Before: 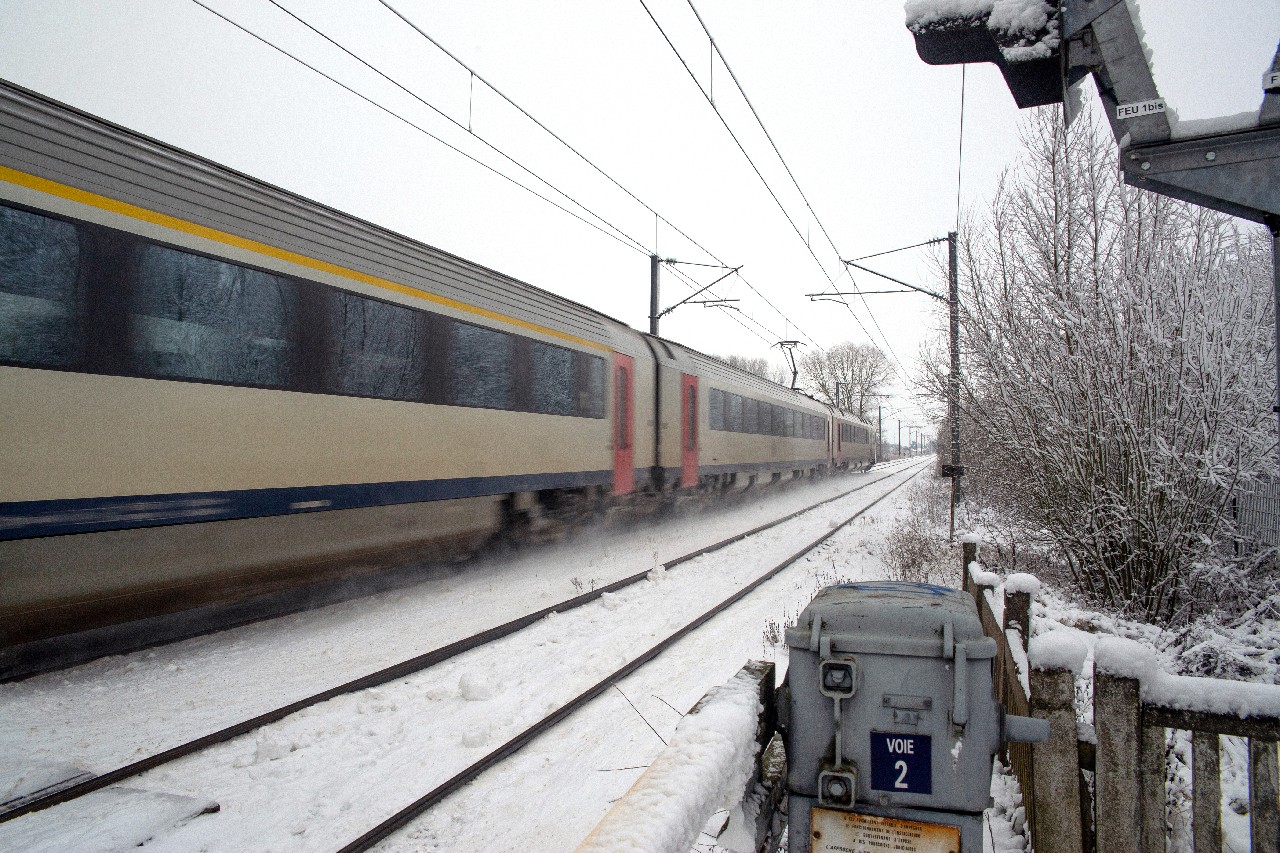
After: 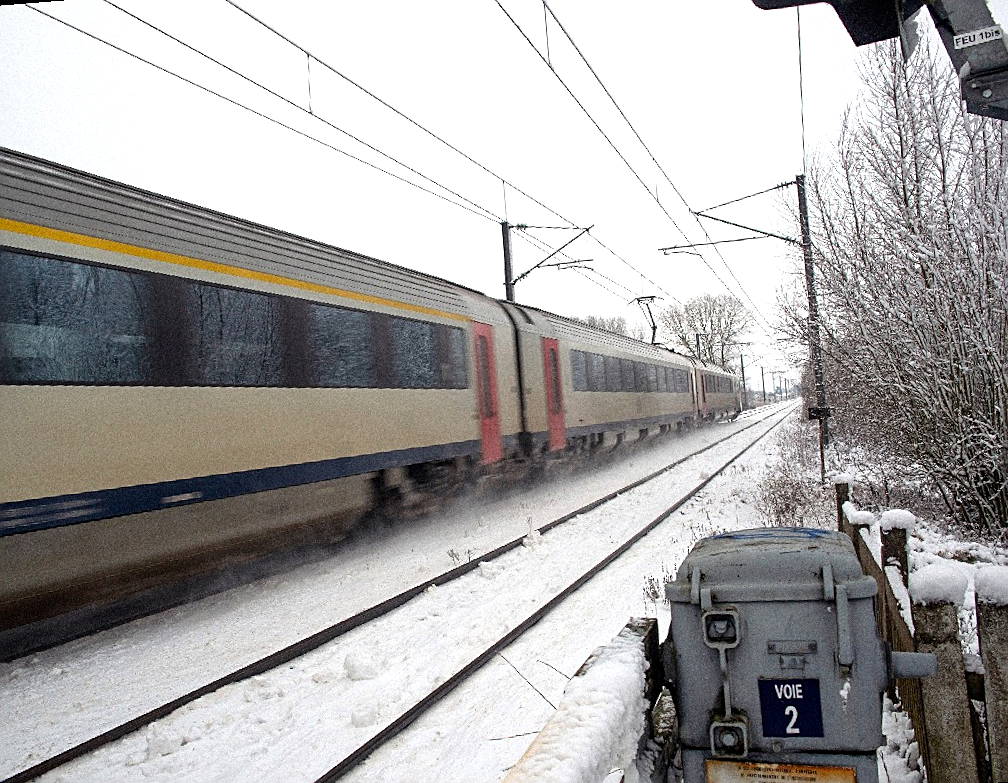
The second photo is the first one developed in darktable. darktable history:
exposure: compensate highlight preservation false
color balance: contrast 10%
crop: left 8.026%, right 7.374%
rotate and perspective: rotation -4.57°, crop left 0.054, crop right 0.944, crop top 0.087, crop bottom 0.914
sharpen: on, module defaults
